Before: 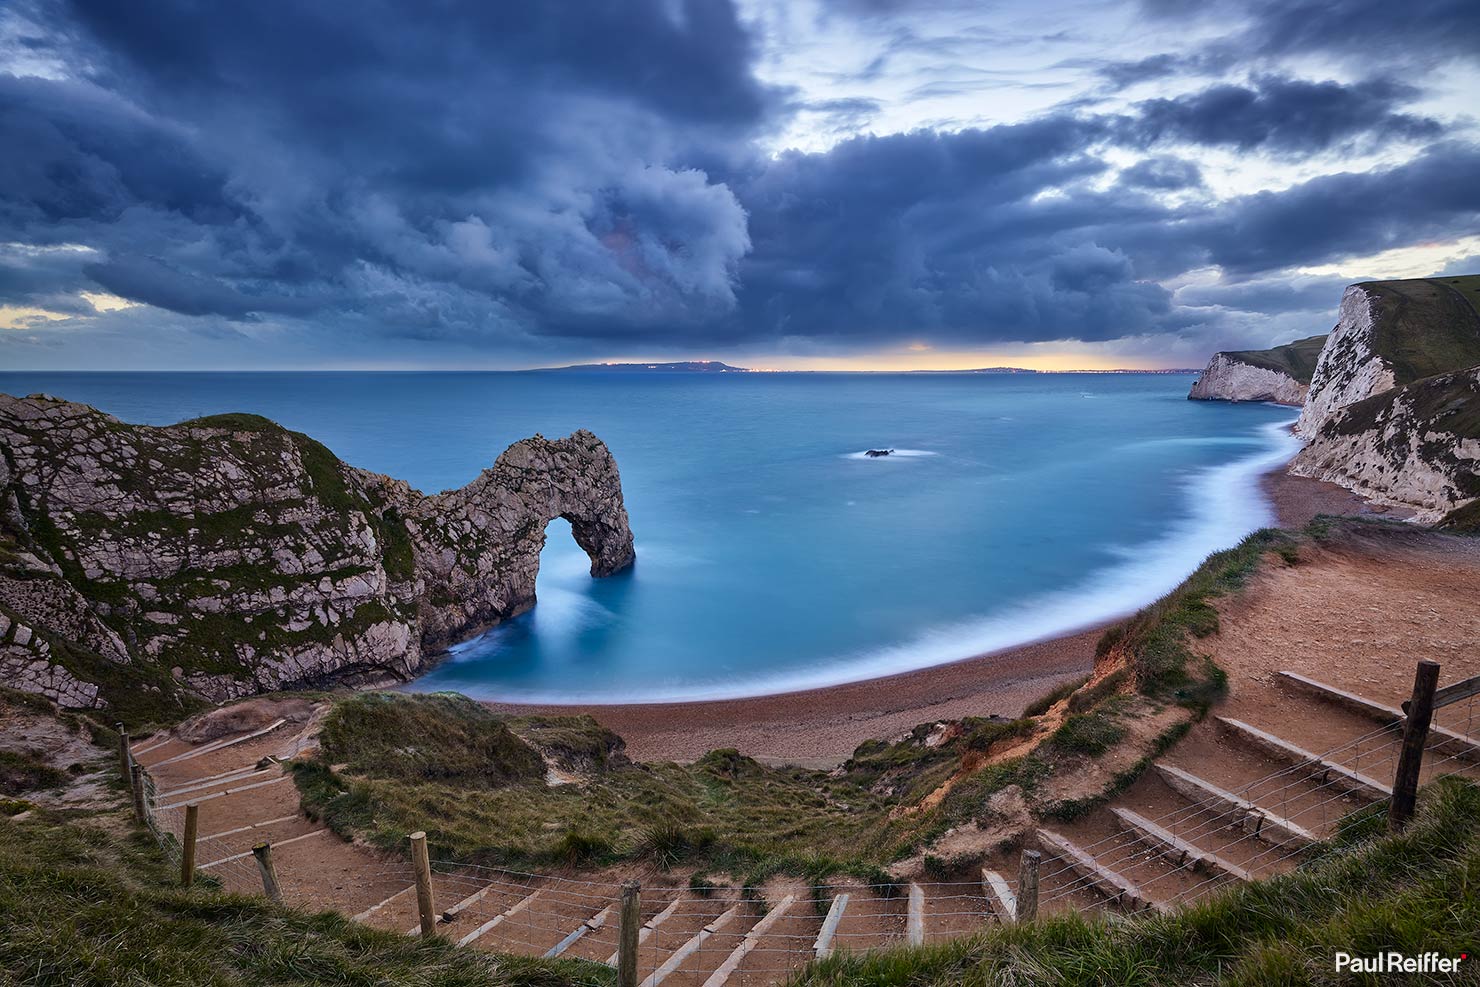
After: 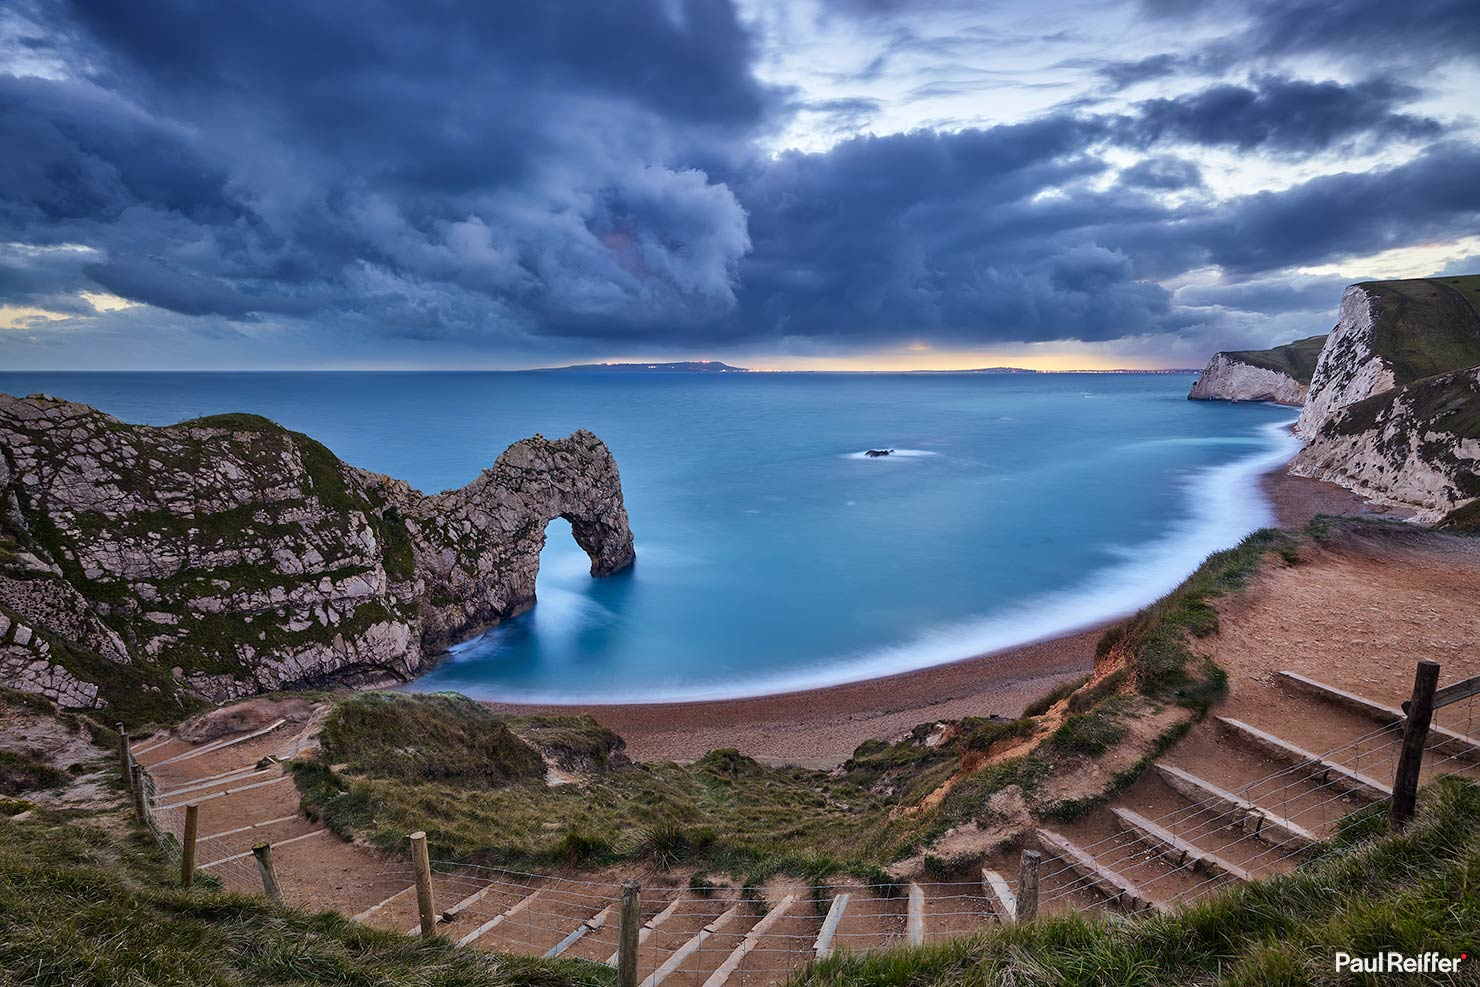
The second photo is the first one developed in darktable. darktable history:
shadows and highlights: shadows 34.12, highlights -35.19, soften with gaussian
